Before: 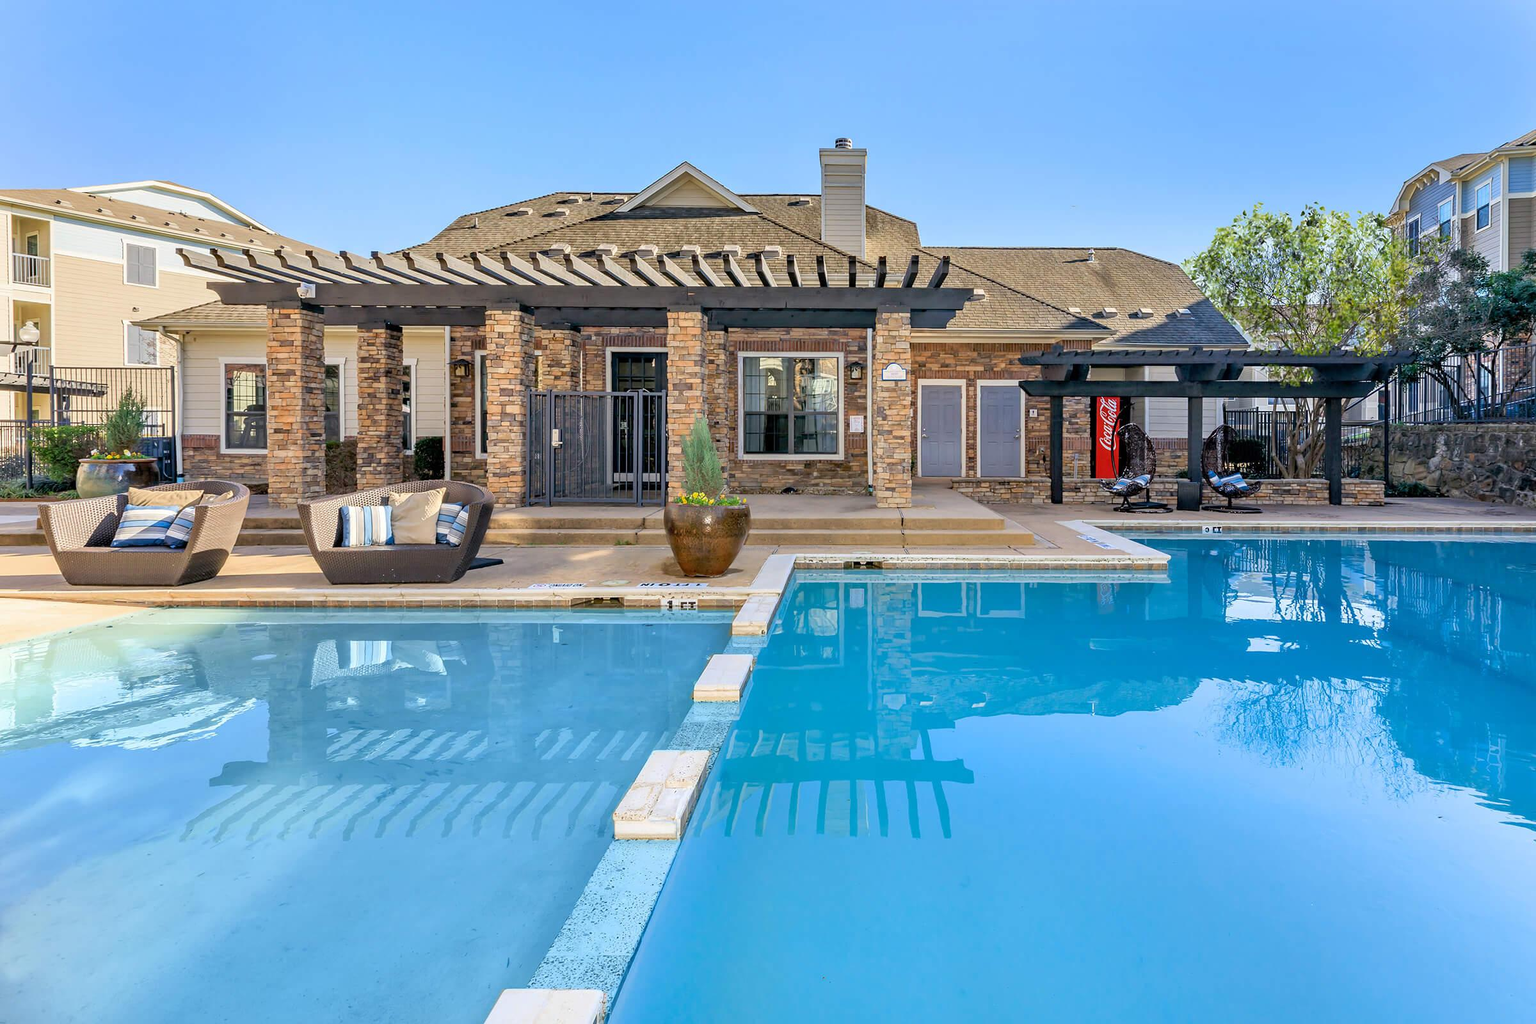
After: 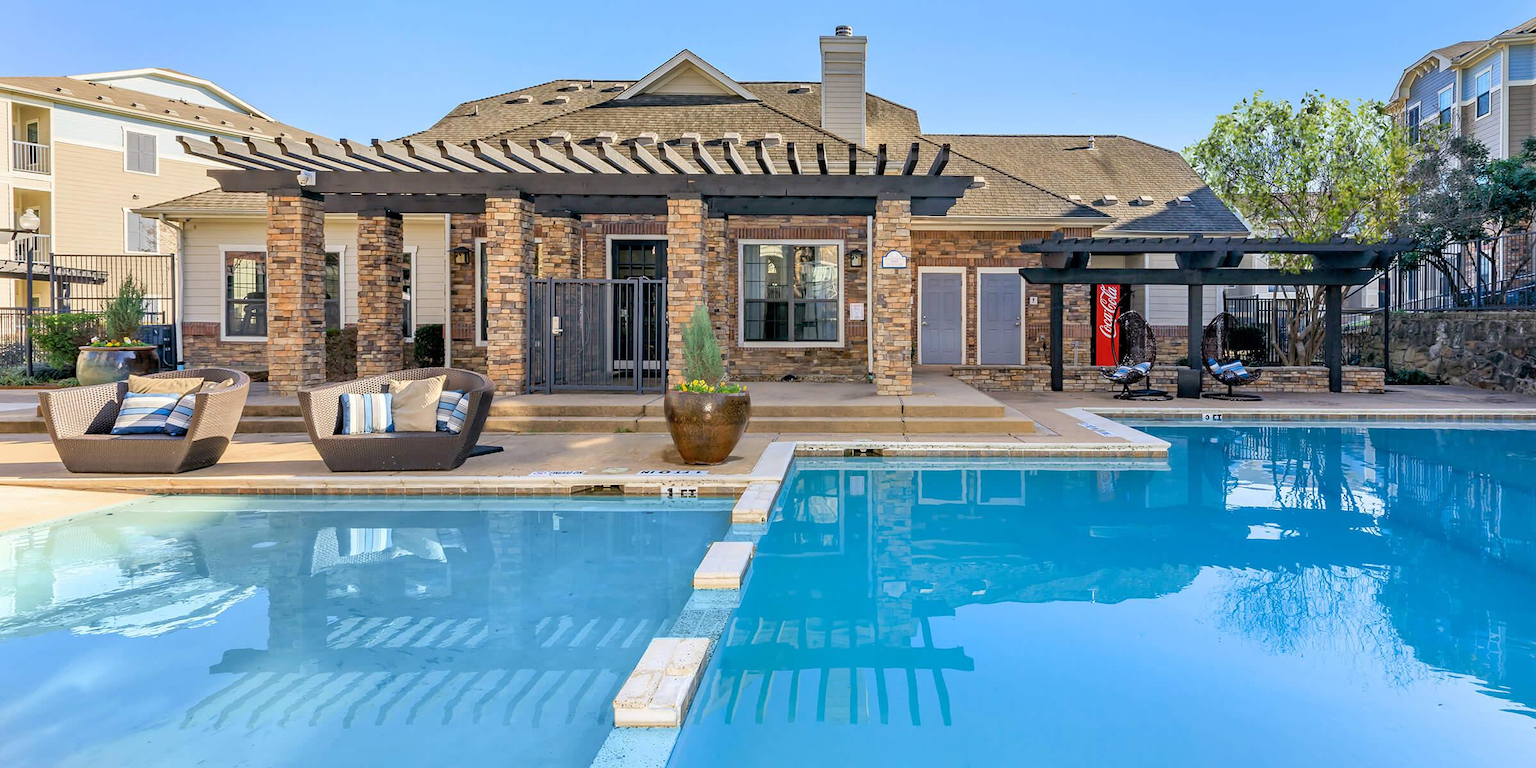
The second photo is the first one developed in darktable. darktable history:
crop: top 11.026%, bottom 13.957%
